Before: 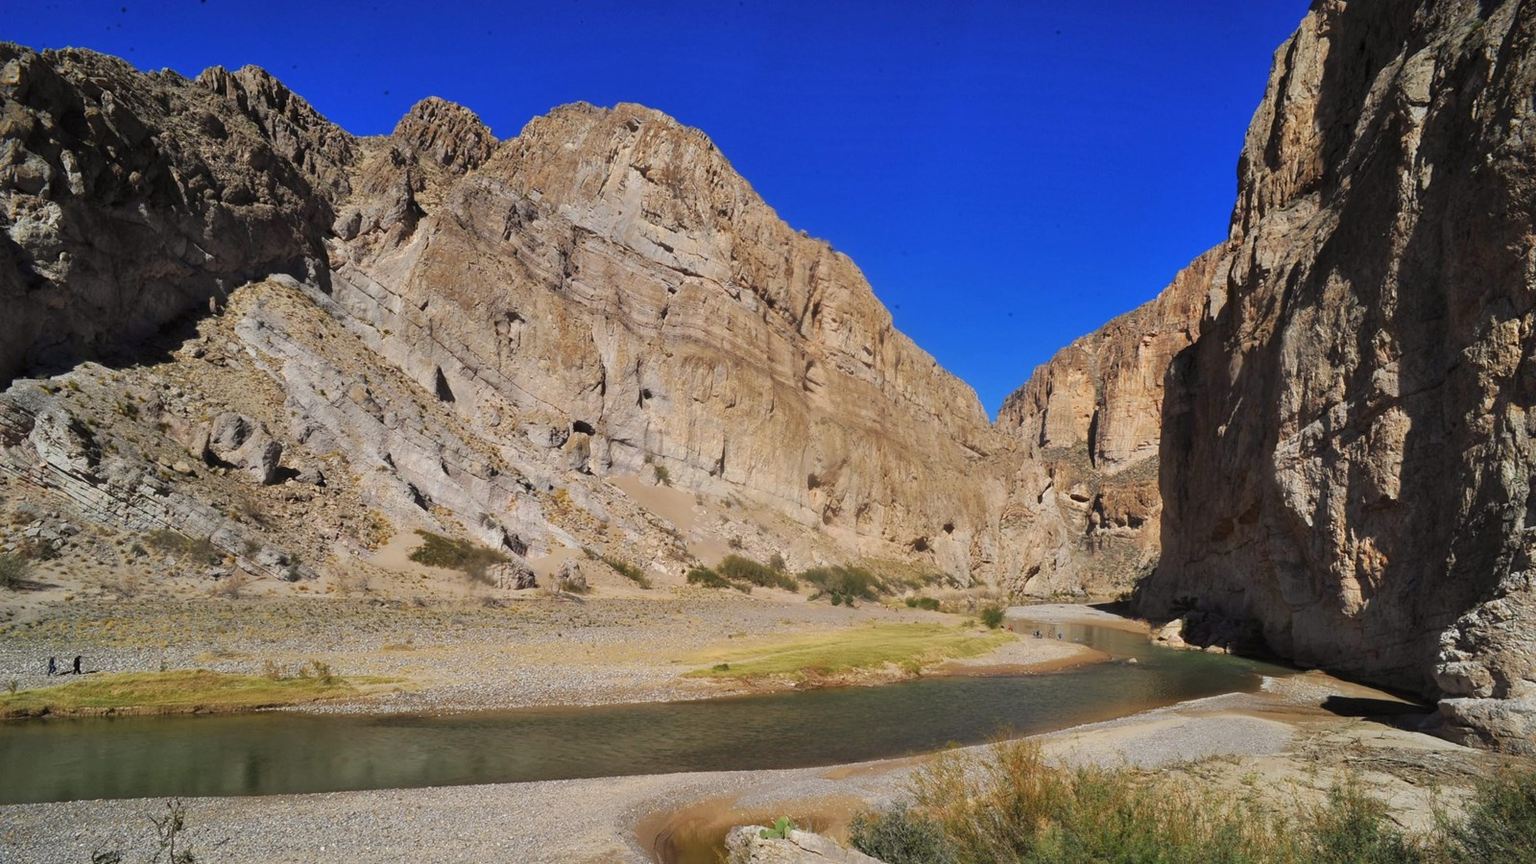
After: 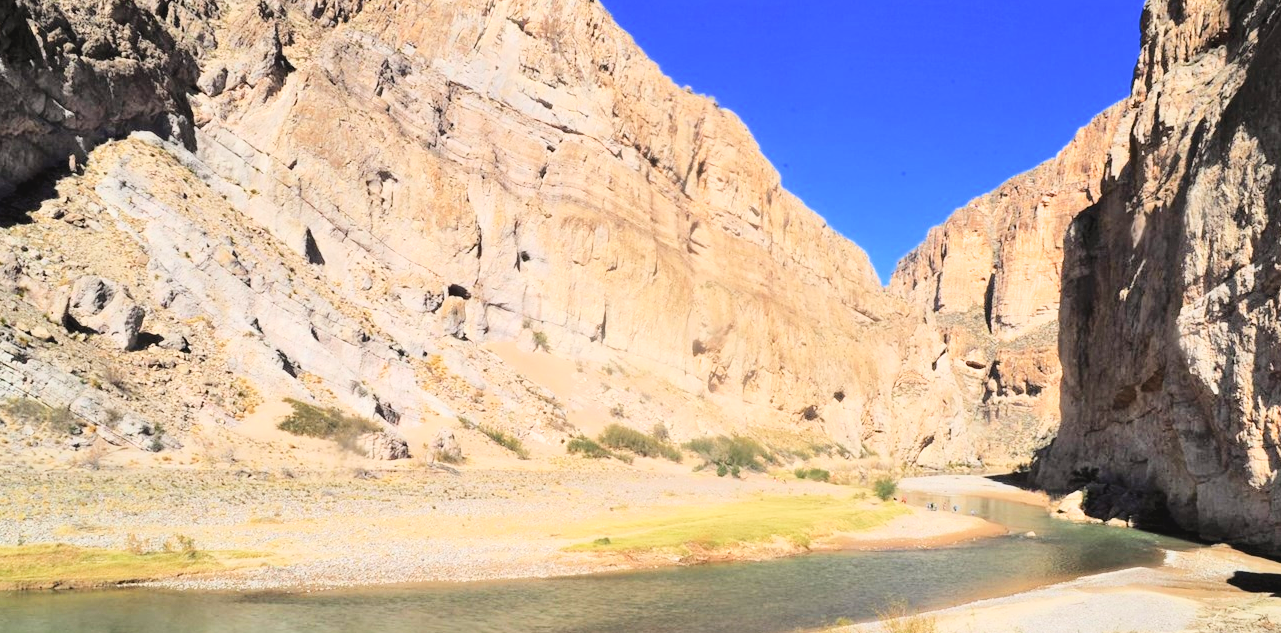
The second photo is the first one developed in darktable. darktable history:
filmic rgb: black relative exposure -7.65 EV, white relative exposure 4.56 EV, threshold 2.94 EV, hardness 3.61, color science v6 (2022), enable highlight reconstruction true
shadows and highlights: radius 127.86, shadows 21.23, highlights -21.62, low approximation 0.01
exposure: black level correction 0, exposure 1.472 EV, compensate highlight preservation false
crop: left 9.37%, top 17.207%, right 10.519%, bottom 12.375%
tone curve: curves: ch0 [(0, 0) (0.003, 0.04) (0.011, 0.04) (0.025, 0.043) (0.044, 0.049) (0.069, 0.066) (0.1, 0.095) (0.136, 0.121) (0.177, 0.154) (0.224, 0.211) (0.277, 0.281) (0.335, 0.358) (0.399, 0.452) (0.468, 0.54) (0.543, 0.628) (0.623, 0.721) (0.709, 0.801) (0.801, 0.883) (0.898, 0.948) (1, 1)], color space Lab, independent channels, preserve colors none
